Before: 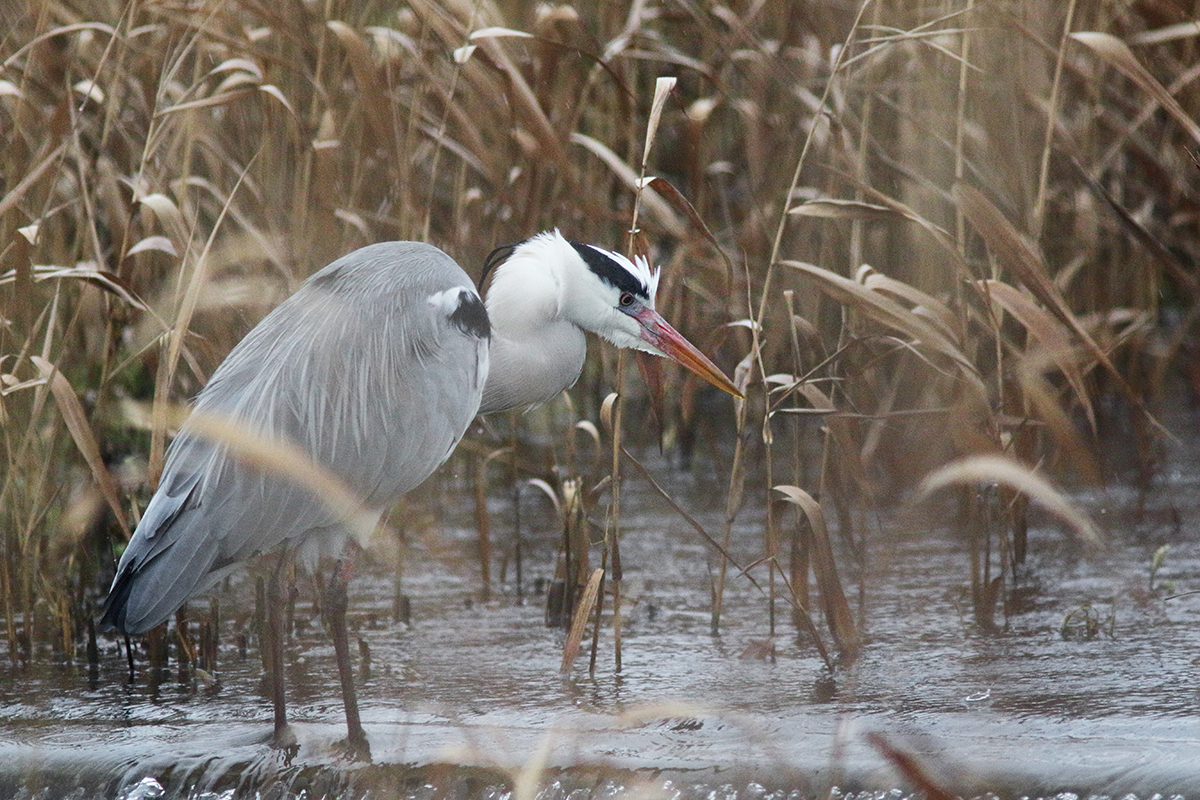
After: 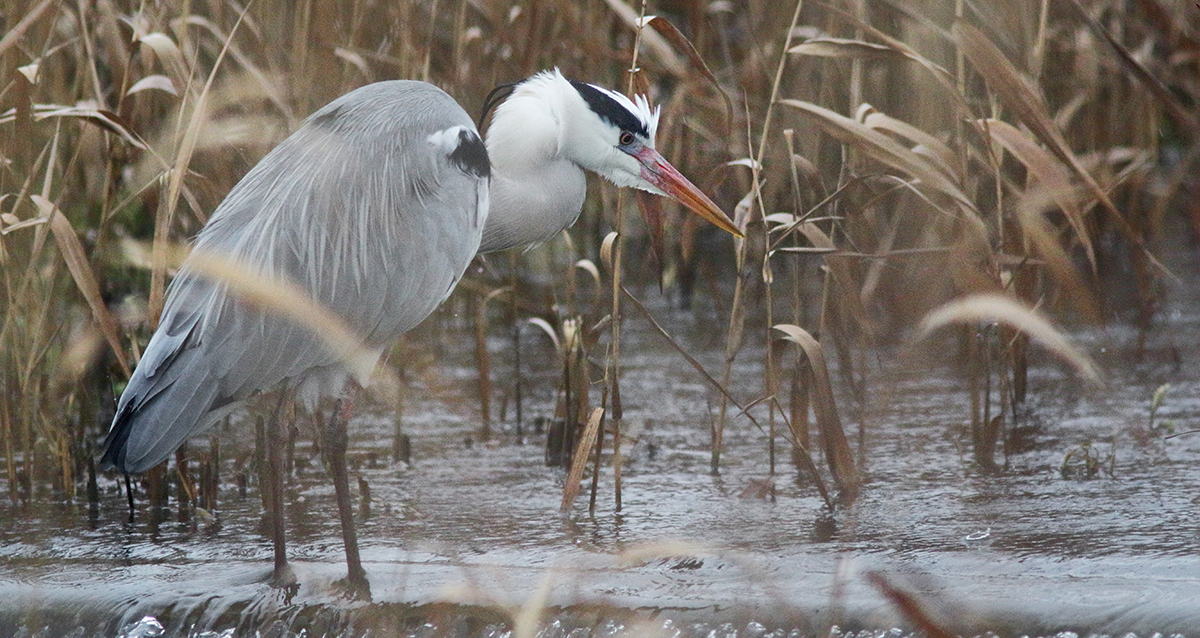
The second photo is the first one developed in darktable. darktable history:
shadows and highlights: highlights color adjustment 32.5%
crop and rotate: top 20.167%
local contrast: mode bilateral grid, contrast 21, coarseness 51, detail 119%, midtone range 0.2
